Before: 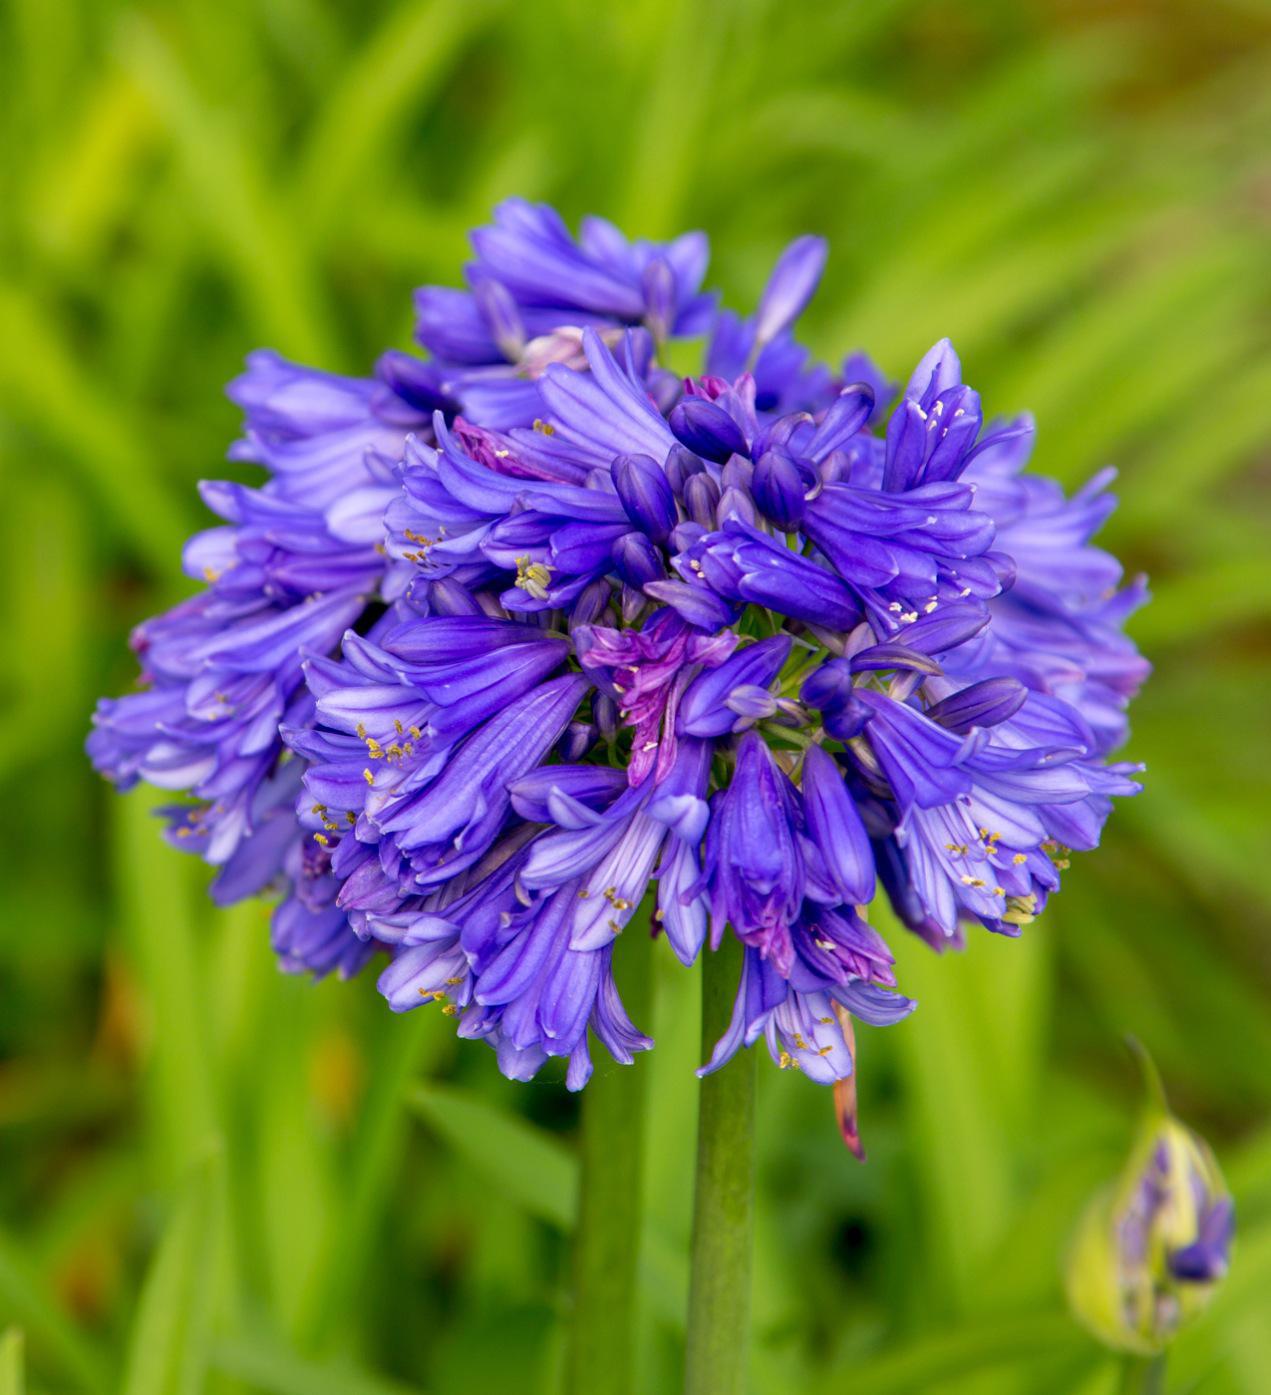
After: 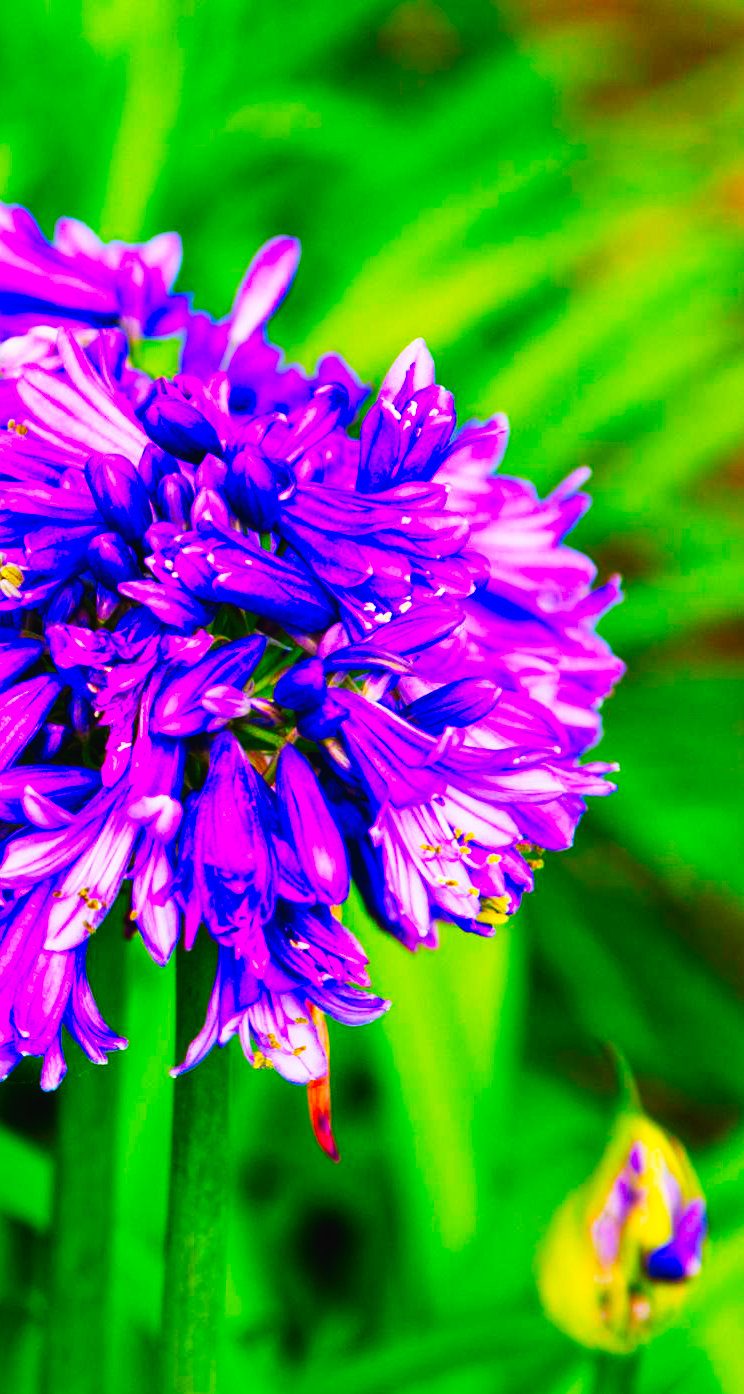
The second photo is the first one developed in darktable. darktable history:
crop: left 41.402%
contrast brightness saturation: contrast -0.19, saturation 0.19
color balance rgb: linear chroma grading › global chroma 15%, perceptual saturation grading › global saturation 30%
tone curve: curves: ch0 [(0, 0) (0.003, 0.006) (0.011, 0.008) (0.025, 0.011) (0.044, 0.015) (0.069, 0.019) (0.1, 0.023) (0.136, 0.03) (0.177, 0.042) (0.224, 0.065) (0.277, 0.103) (0.335, 0.177) (0.399, 0.294) (0.468, 0.463) (0.543, 0.639) (0.623, 0.805) (0.709, 0.909) (0.801, 0.967) (0.898, 0.989) (1, 1)], preserve colors none
